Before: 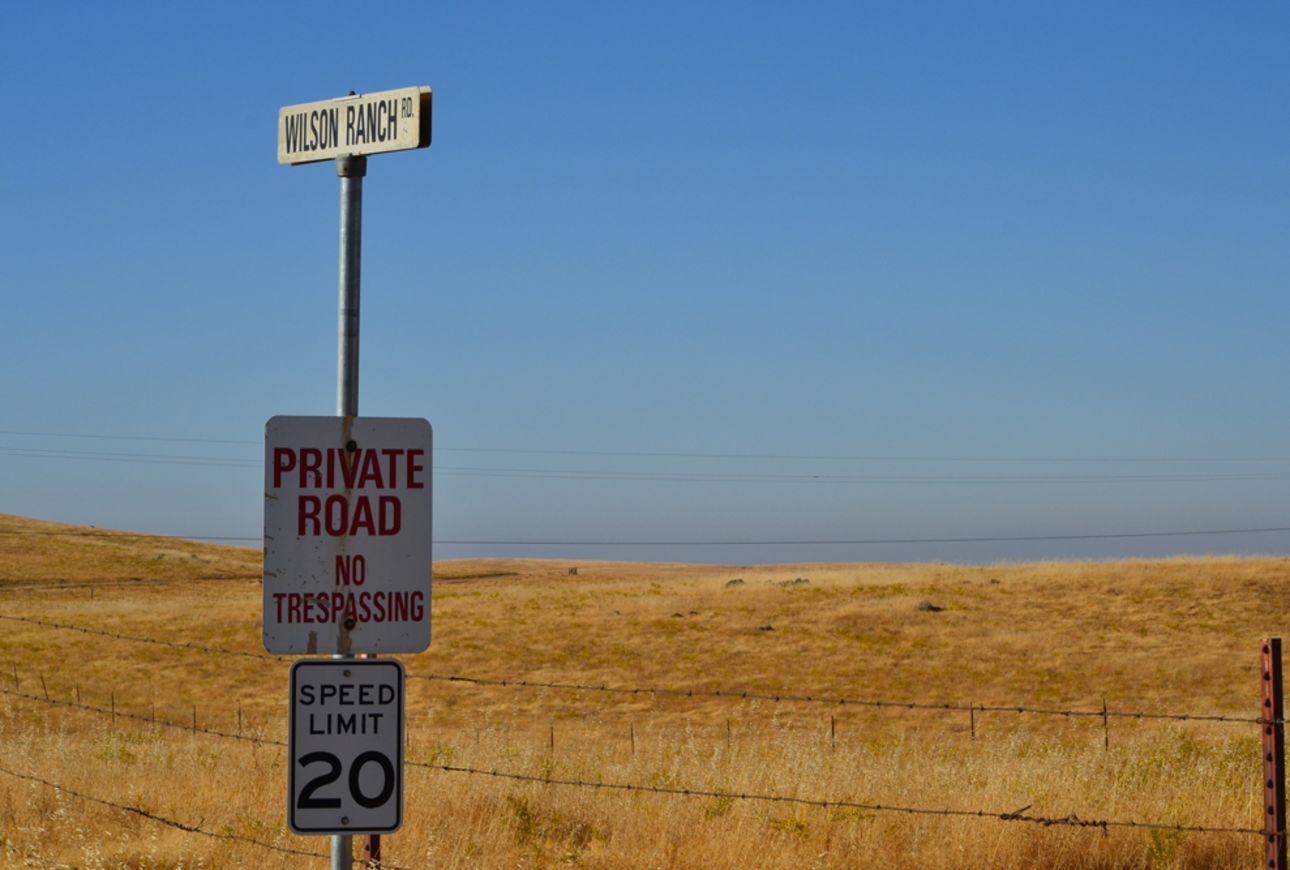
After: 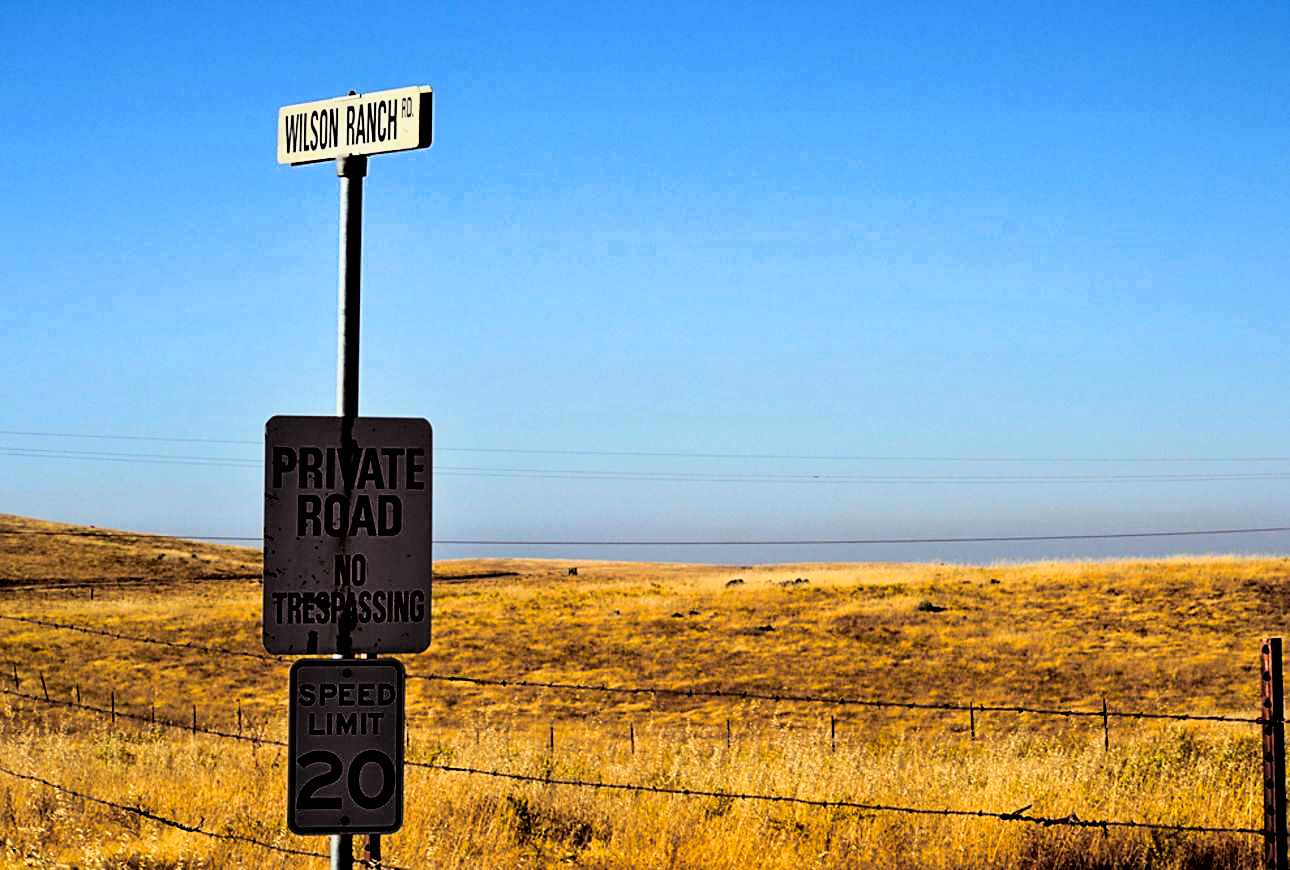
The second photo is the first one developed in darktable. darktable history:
rgb curve: curves: ch0 [(0, 0) (0.21, 0.15) (0.24, 0.21) (0.5, 0.75) (0.75, 0.96) (0.89, 0.99) (1, 1)]; ch1 [(0, 0.02) (0.21, 0.13) (0.25, 0.2) (0.5, 0.67) (0.75, 0.9) (0.89, 0.97) (1, 1)]; ch2 [(0, 0.02) (0.21, 0.13) (0.25, 0.2) (0.5, 0.67) (0.75, 0.9) (0.89, 0.97) (1, 1)], compensate middle gray true
exposure: black level correction 0.046, exposure -0.228 EV, compensate highlight preservation false
sharpen: on, module defaults
split-toning: shadows › saturation 0.2
